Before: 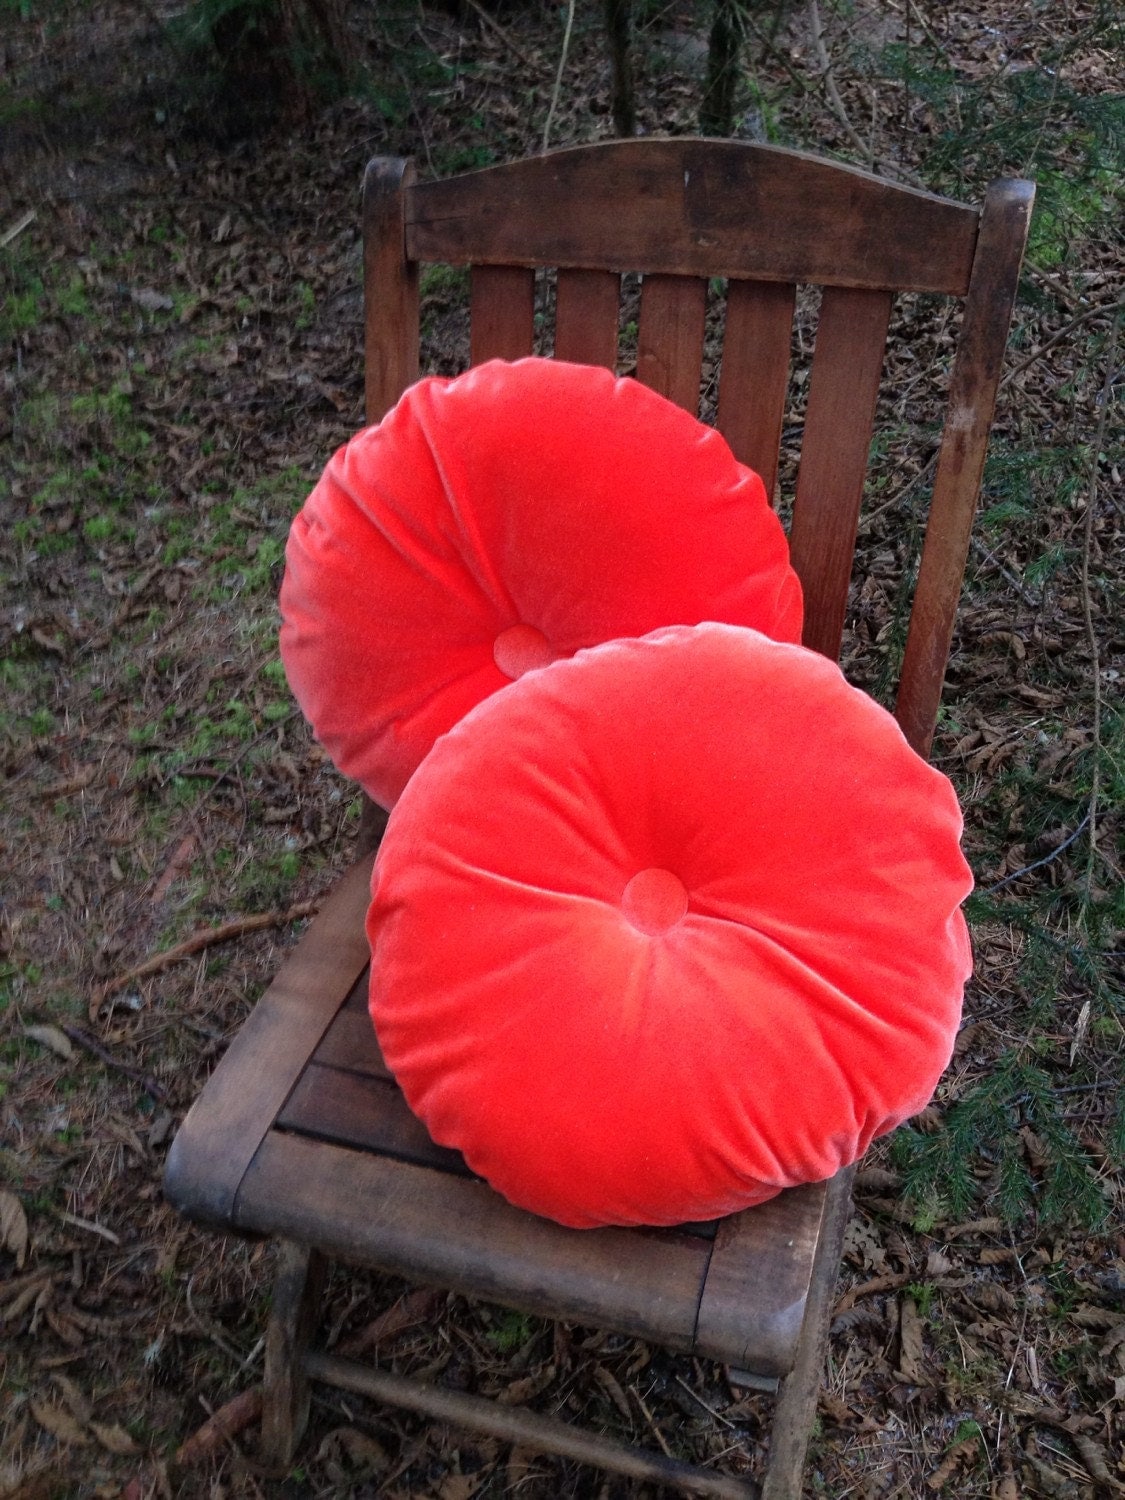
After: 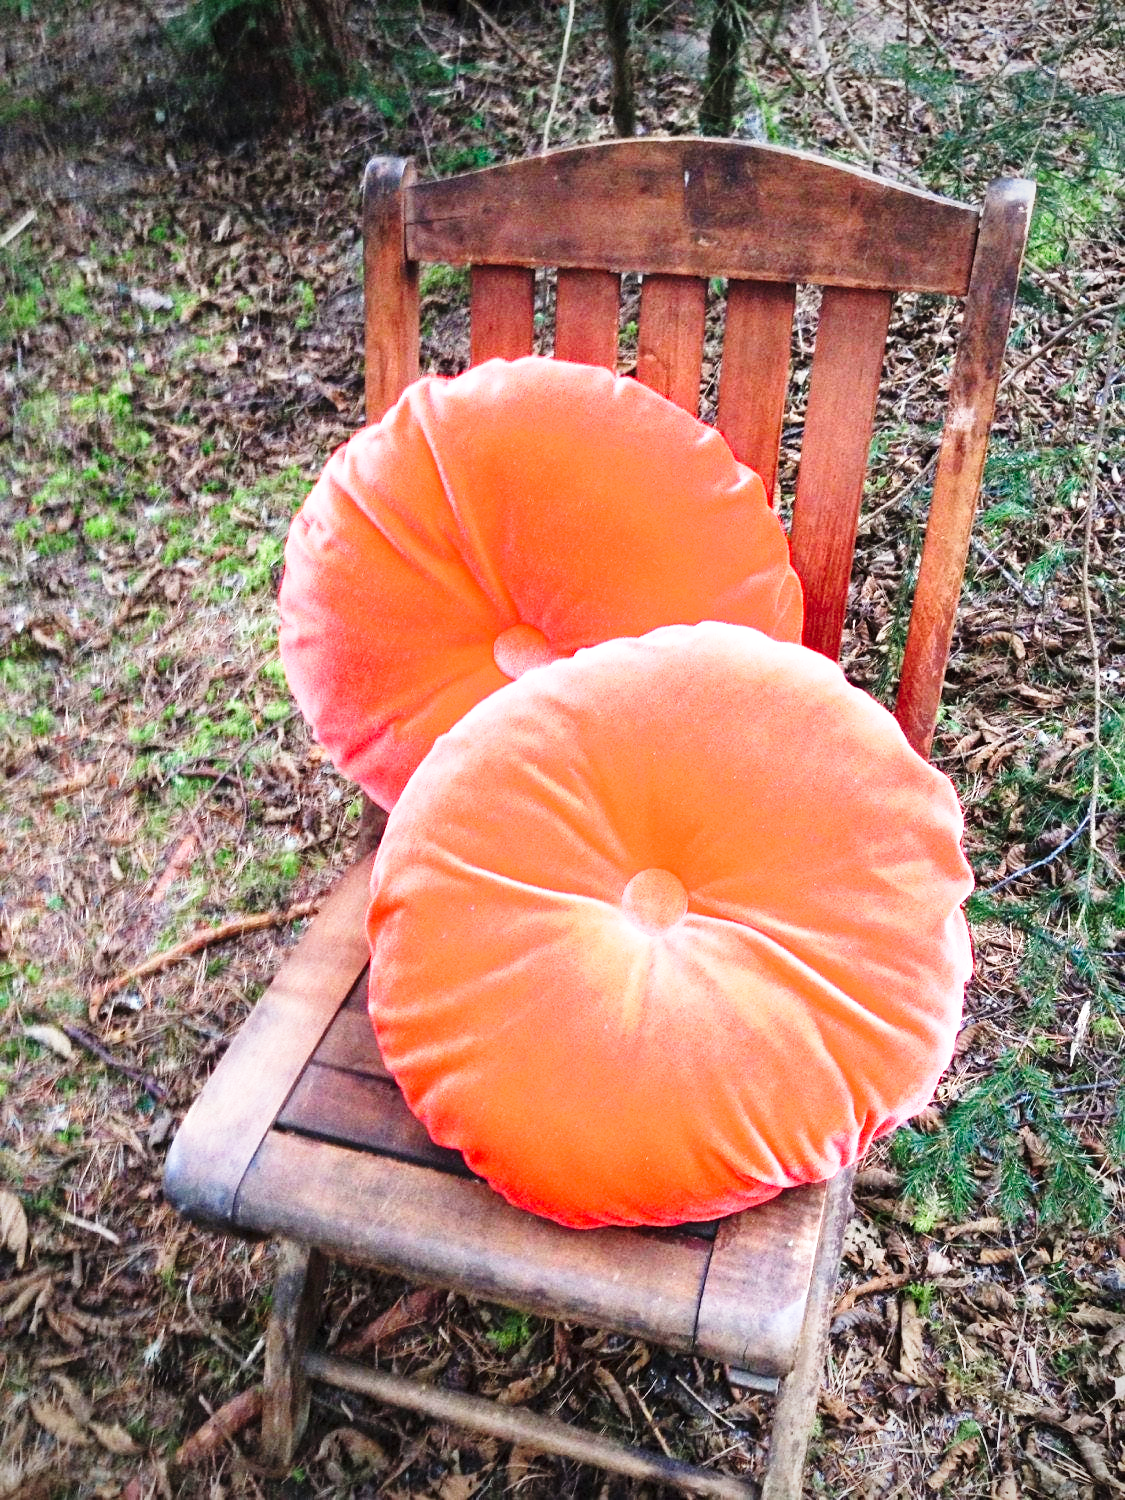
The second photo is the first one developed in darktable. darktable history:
color balance rgb: perceptual saturation grading › global saturation 10%, global vibrance 10%
vignetting: fall-off radius 60.92%
exposure: black level correction 0, exposure 1.3 EV, compensate exposure bias true, compensate highlight preservation false
base curve: curves: ch0 [(0, 0) (0.026, 0.03) (0.109, 0.232) (0.351, 0.748) (0.669, 0.968) (1, 1)], preserve colors none
